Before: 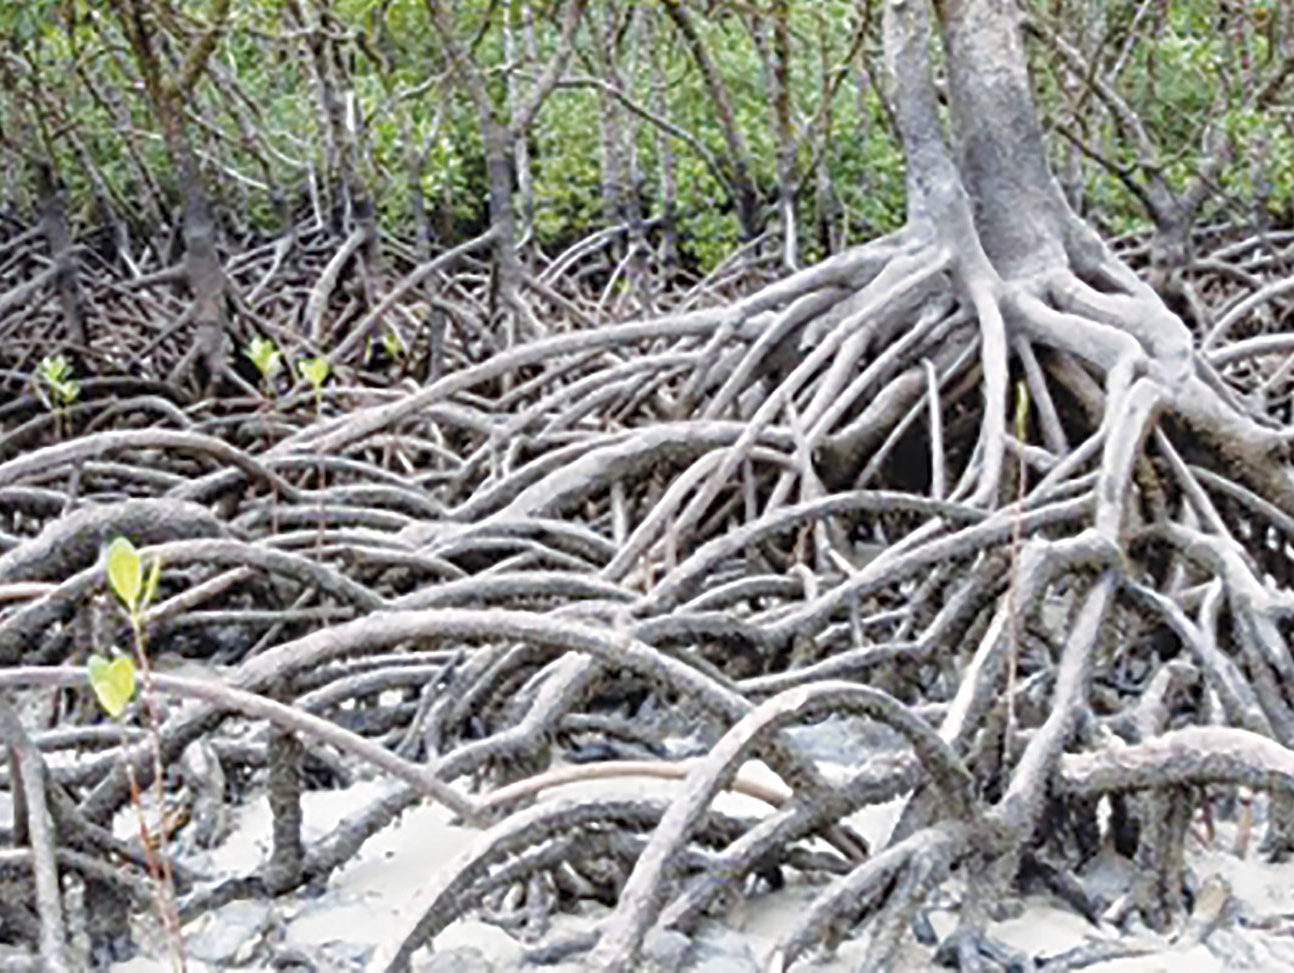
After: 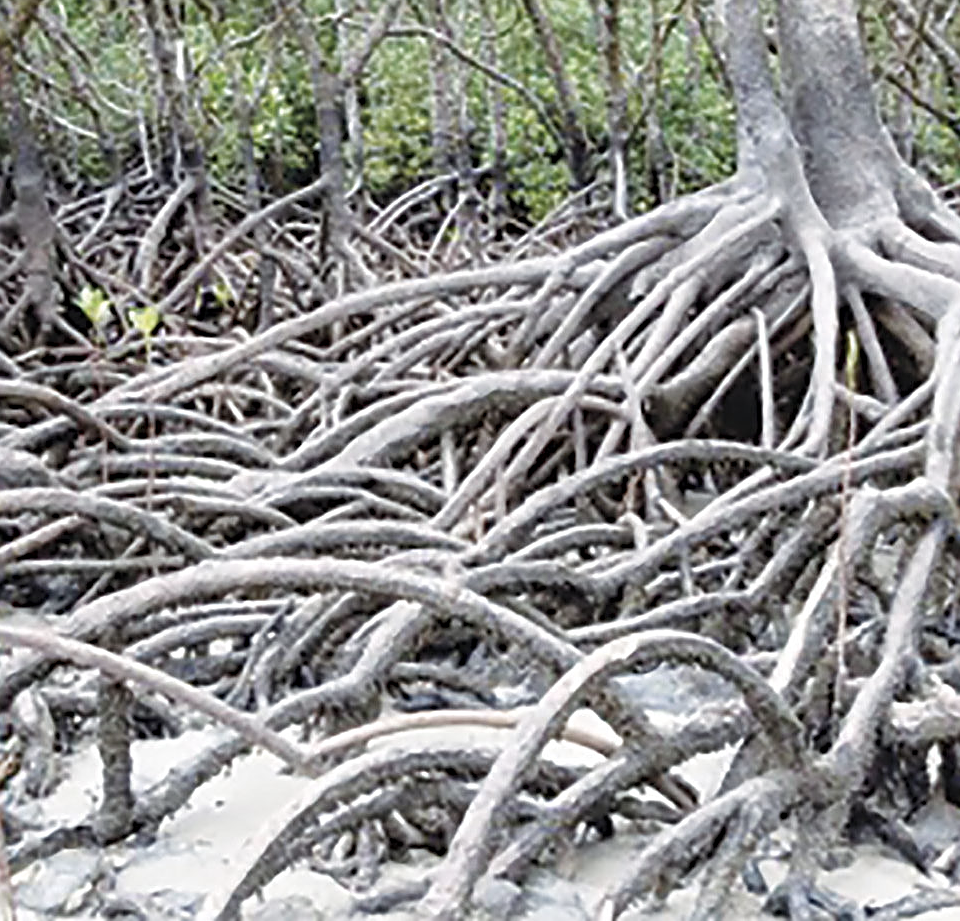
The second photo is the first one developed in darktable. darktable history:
color correction: saturation 0.8
exposure: compensate highlight preservation false
sharpen: on, module defaults
crop and rotate: left 13.15%, top 5.251%, right 12.609%
